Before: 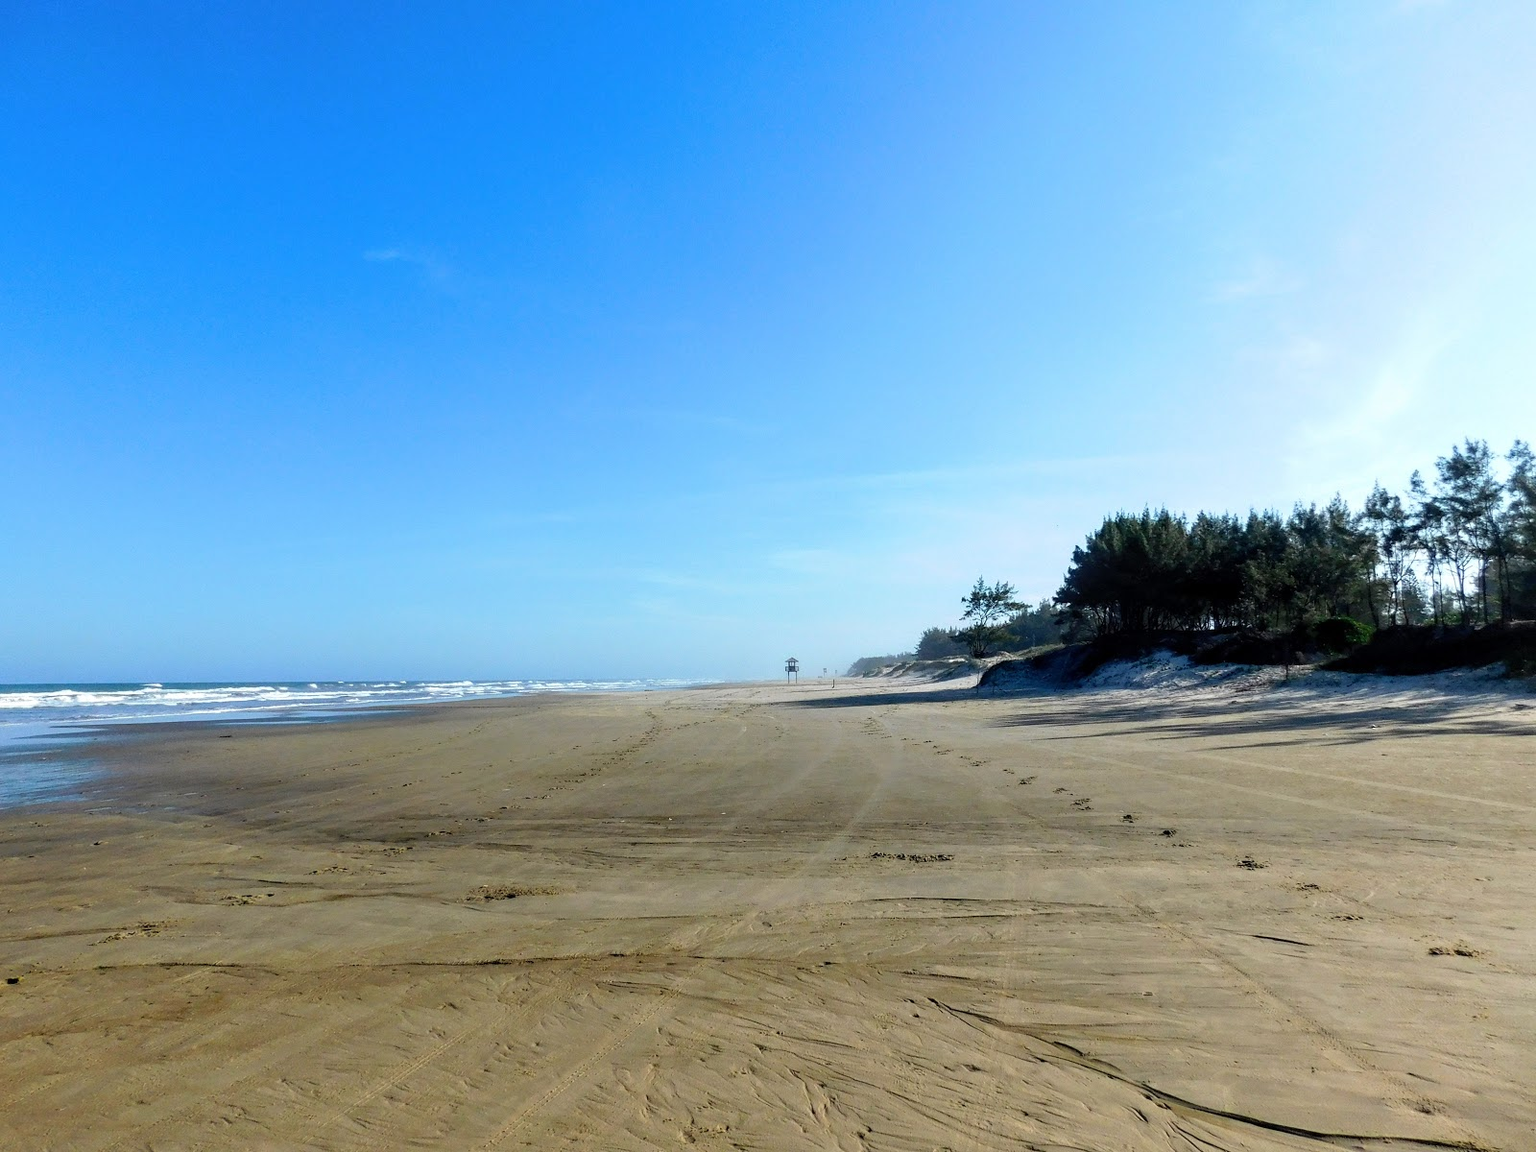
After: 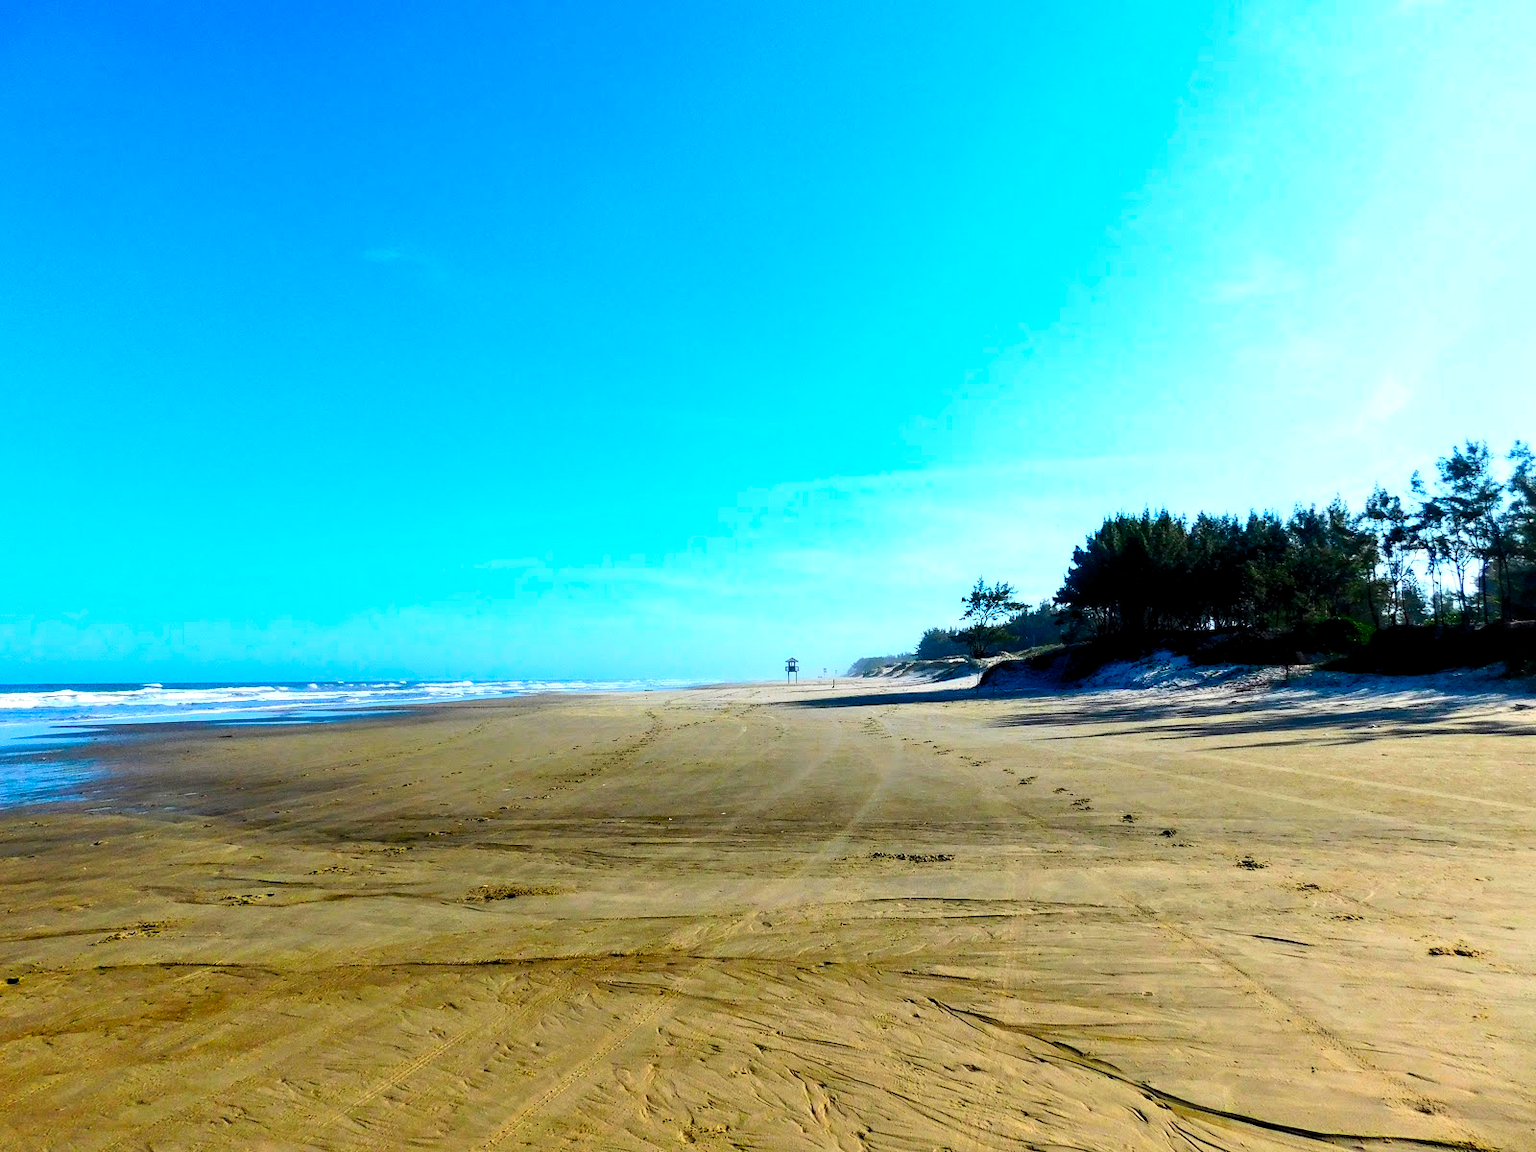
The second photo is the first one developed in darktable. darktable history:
contrast brightness saturation: contrast 0.255, brightness 0.021, saturation 0.875
levels: levels [0.016, 0.492, 0.969]
